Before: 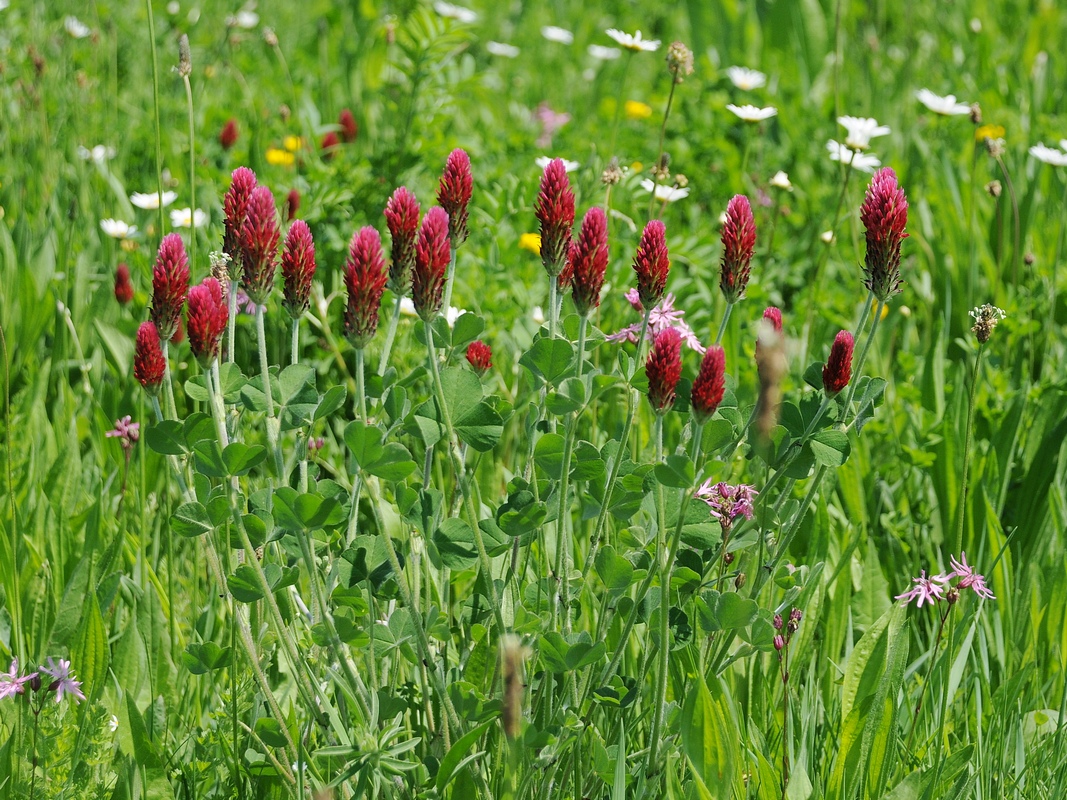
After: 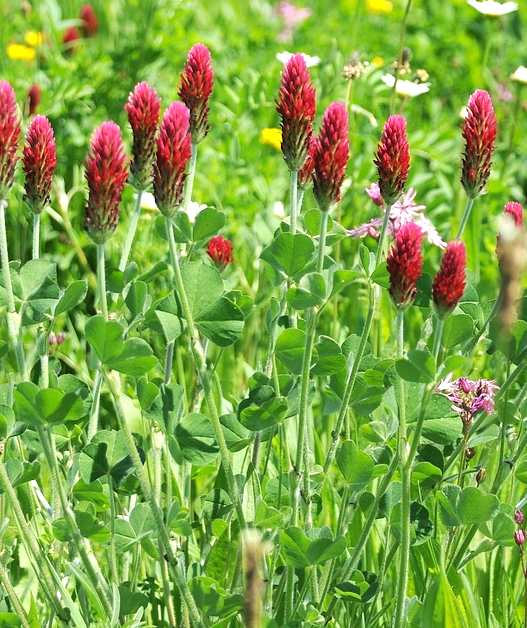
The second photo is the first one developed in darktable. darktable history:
crop and rotate: angle 0.02°, left 24.353%, top 13.219%, right 26.156%, bottom 8.224%
exposure: black level correction 0, exposure 0.7 EV, compensate exposure bias true, compensate highlight preservation false
